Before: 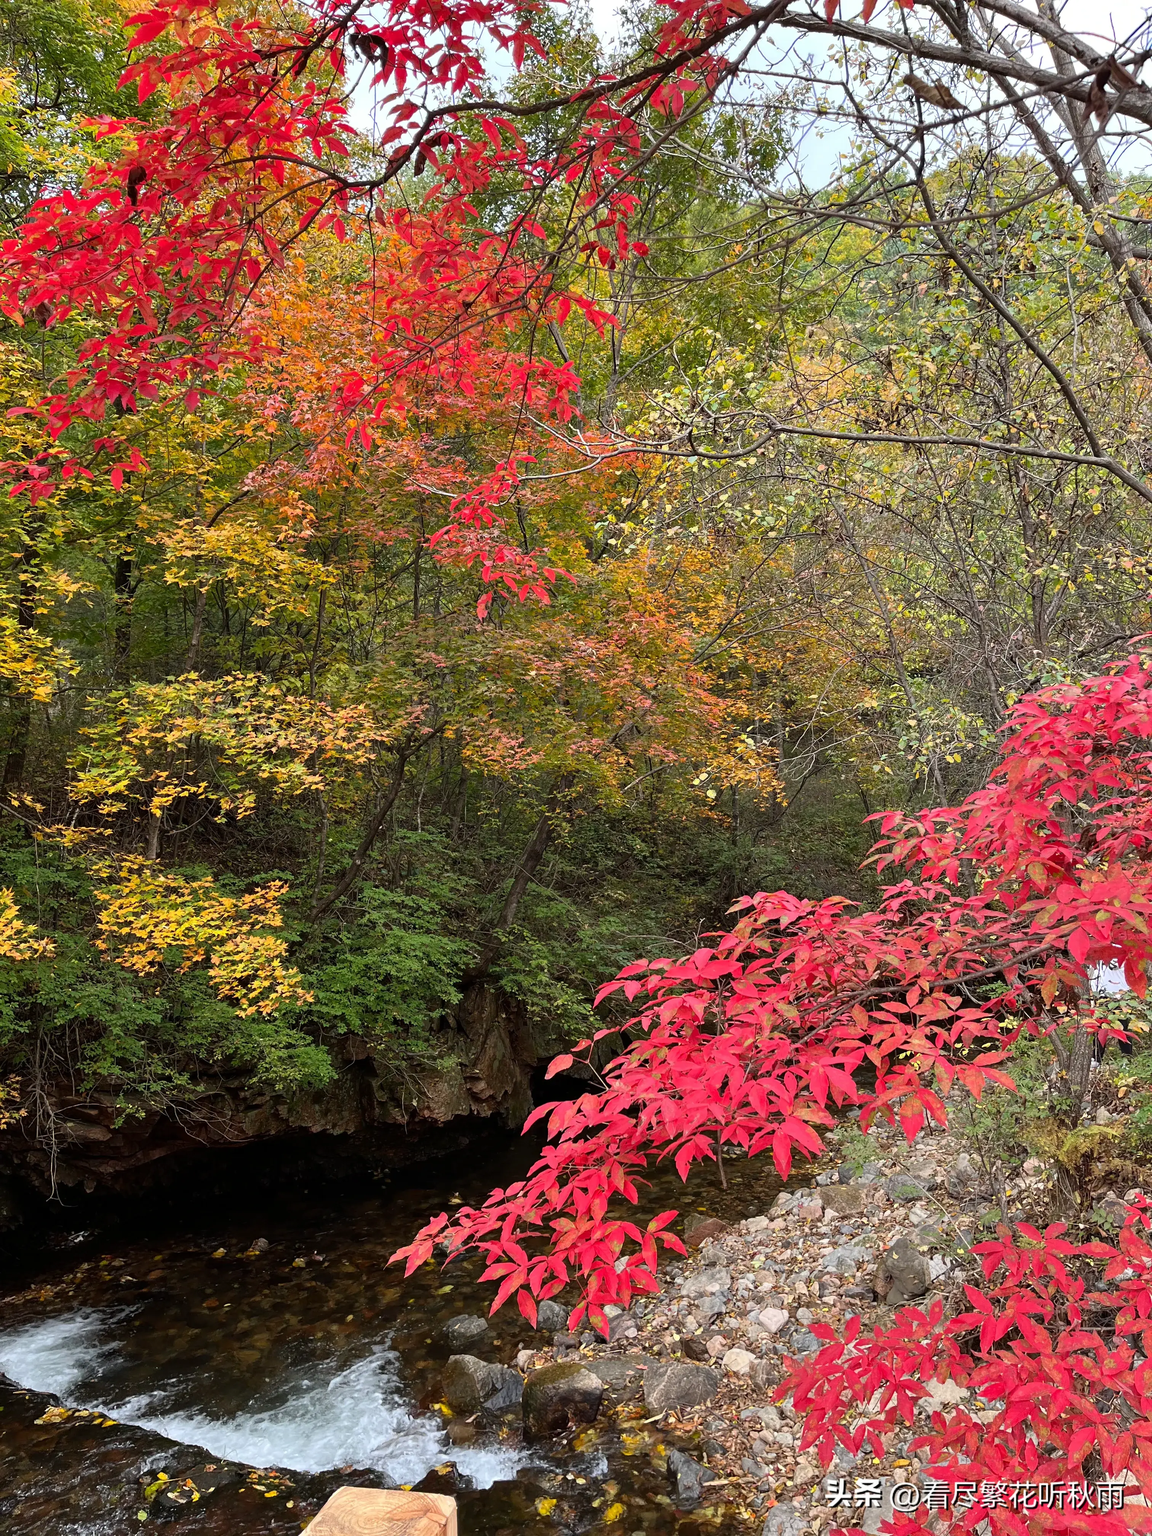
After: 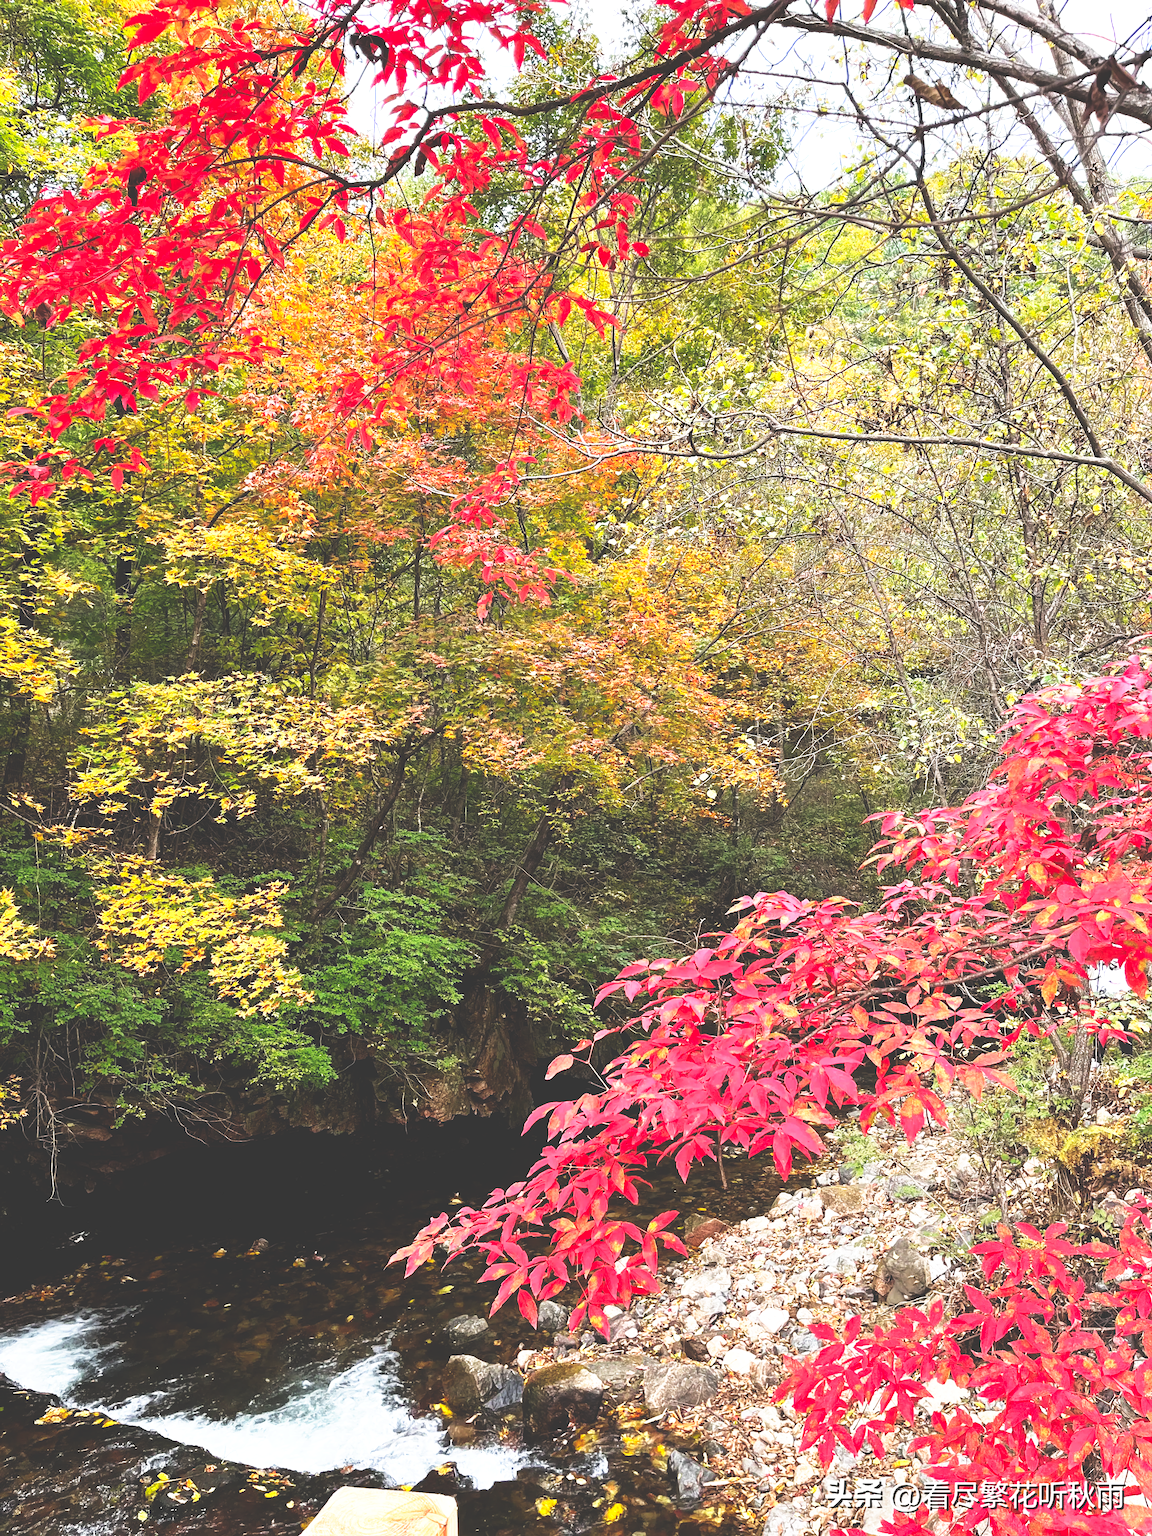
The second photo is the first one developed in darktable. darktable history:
base curve: curves: ch0 [(0, 0.036) (0.007, 0.037) (0.604, 0.887) (1, 1)], preserve colors none
exposure: black level correction 0, exposure 0.695 EV, compensate highlight preservation false
